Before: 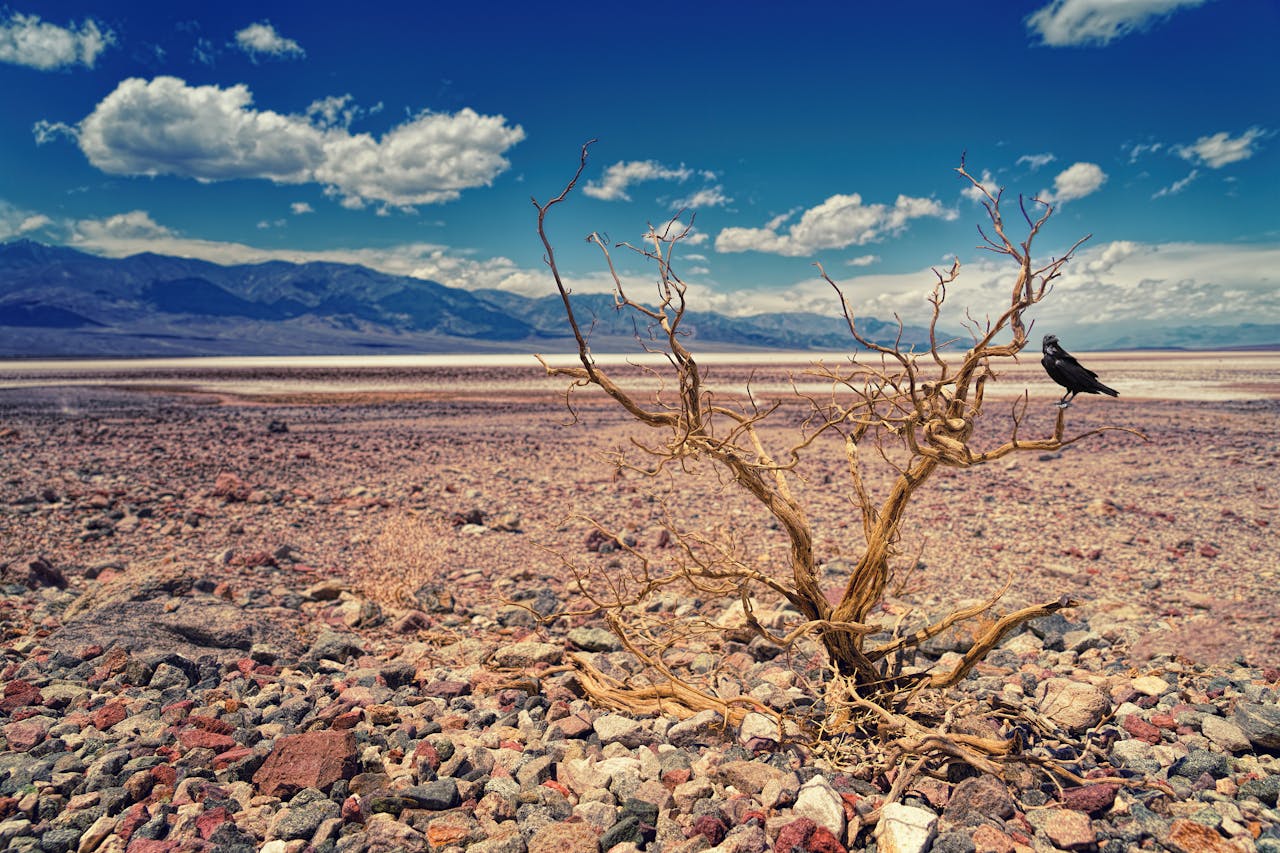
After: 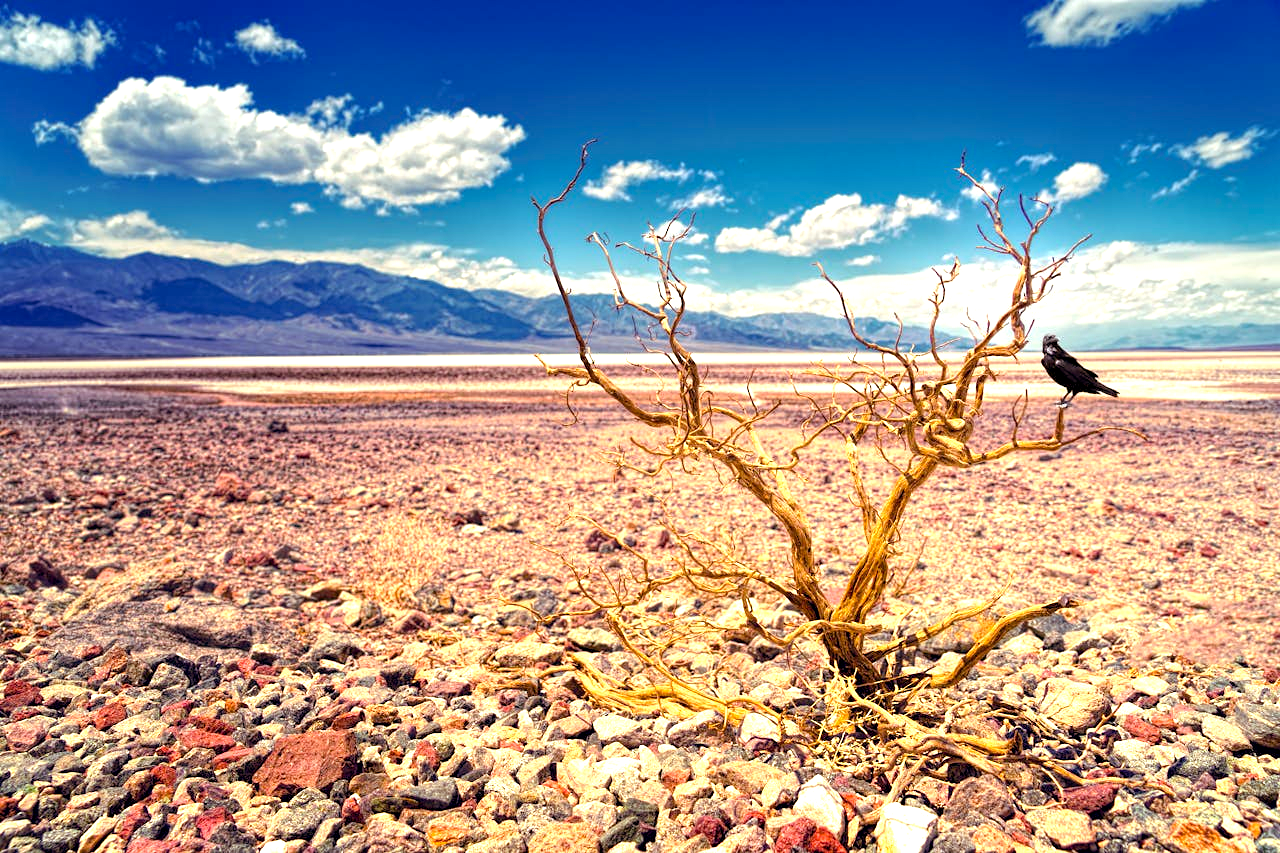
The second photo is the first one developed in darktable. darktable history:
exposure: black level correction 0.005, exposure 0.276 EV, compensate highlight preservation false
color balance rgb: shadows lift › chroma 4.66%, shadows lift › hue 25.48°, power › chroma 0.652%, power › hue 60°, perceptual saturation grading › global saturation 19.483%, perceptual brilliance grading › global brilliance 24.643%
